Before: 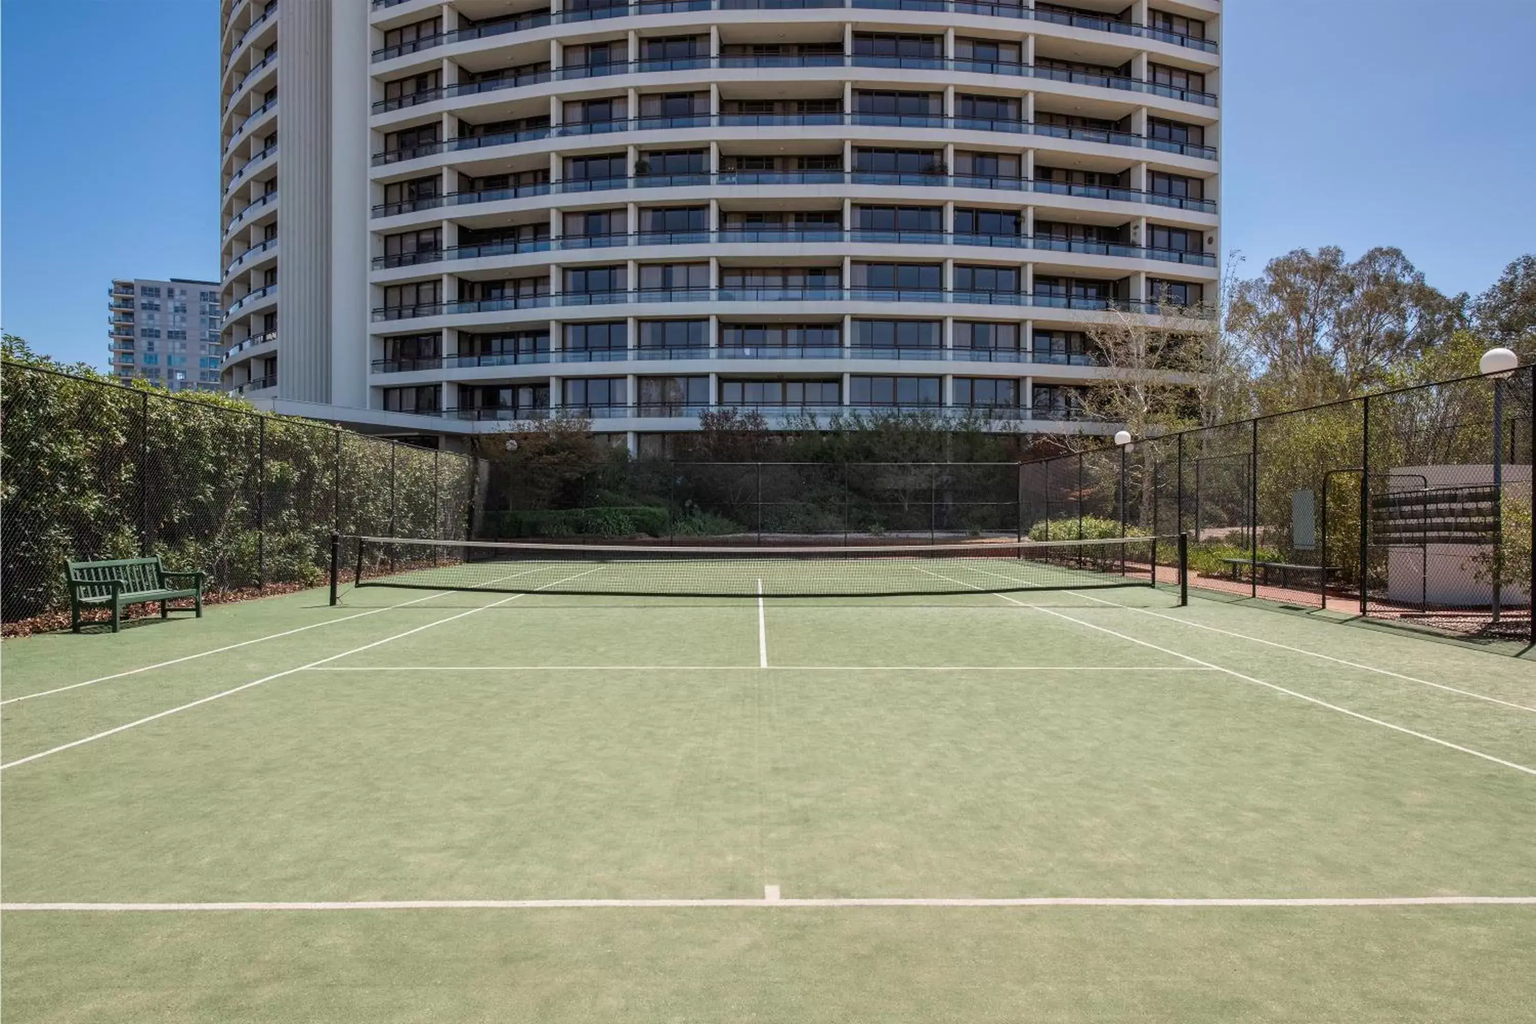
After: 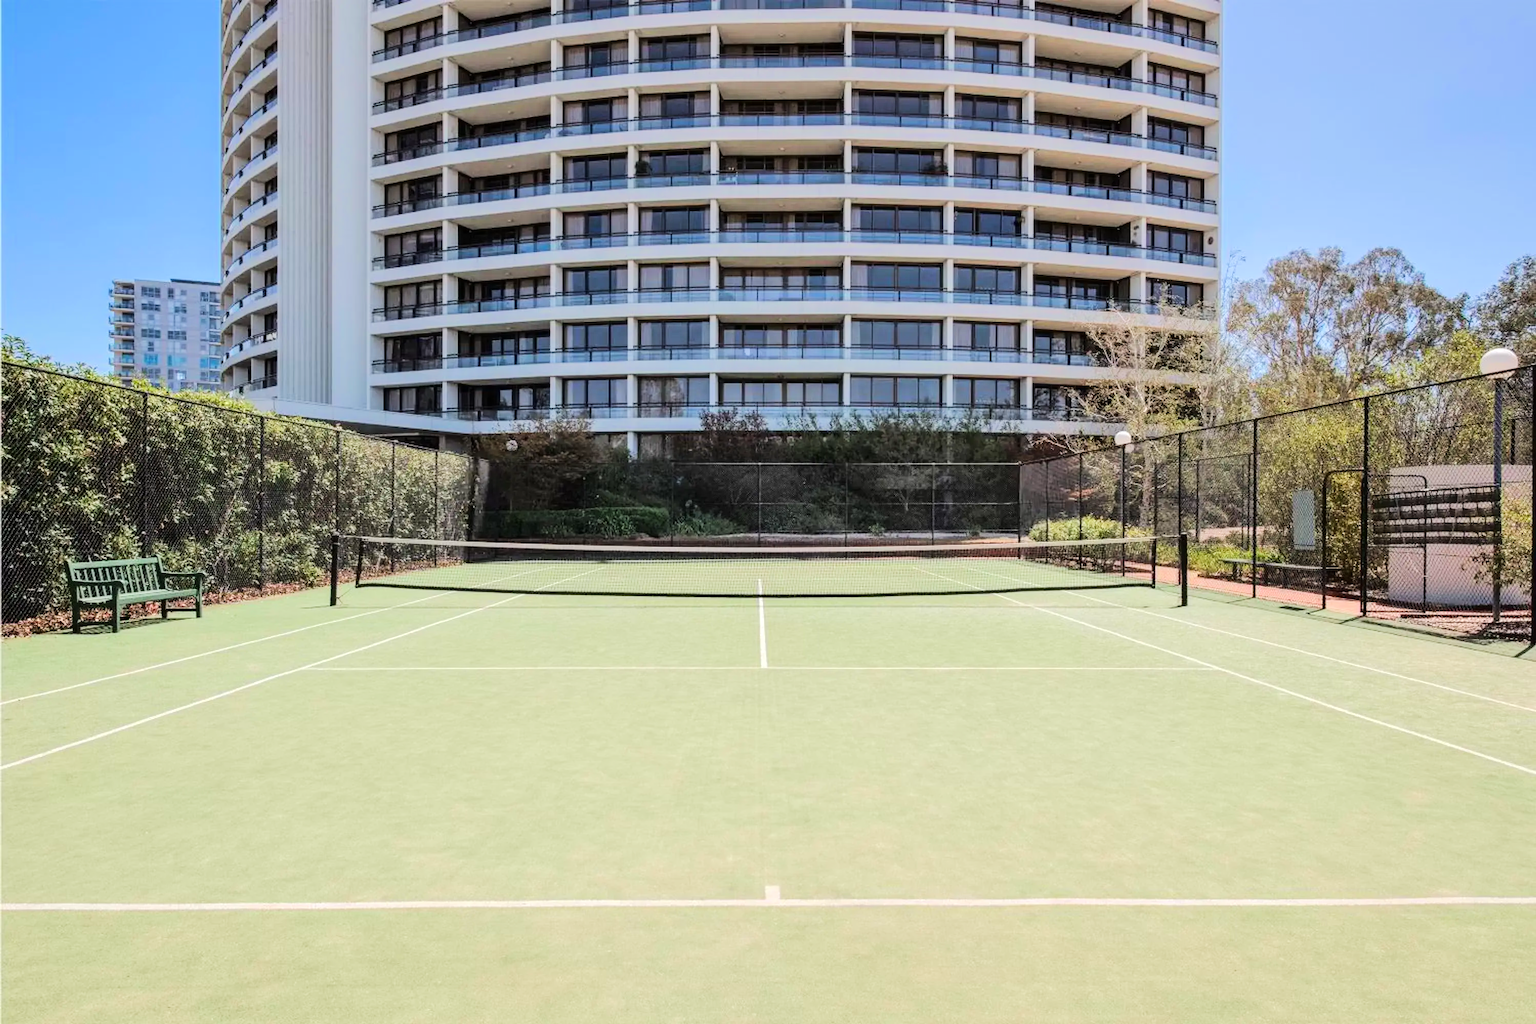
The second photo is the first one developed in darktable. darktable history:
tone equalizer: -7 EV 0.142 EV, -6 EV 0.637 EV, -5 EV 1.14 EV, -4 EV 1.37 EV, -3 EV 1.15 EV, -2 EV 0.6 EV, -1 EV 0.149 EV, edges refinement/feathering 500, mask exposure compensation -1.57 EV, preserve details no
